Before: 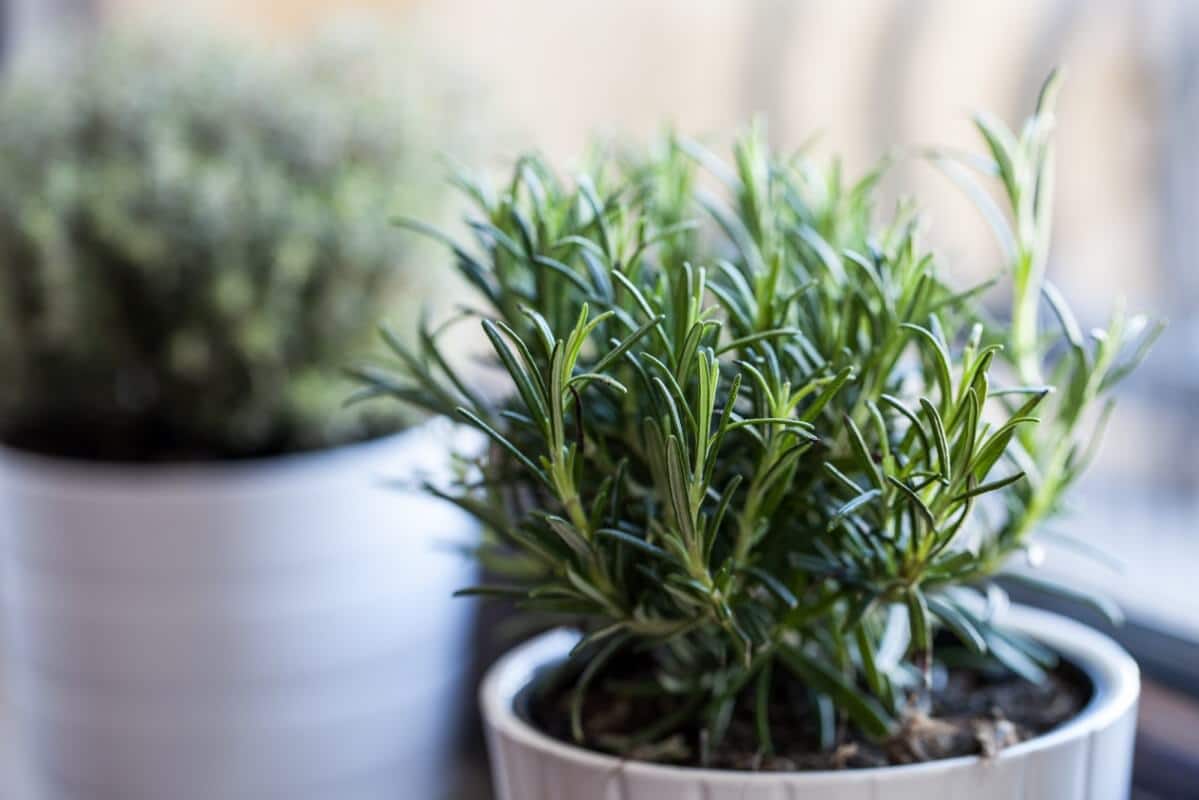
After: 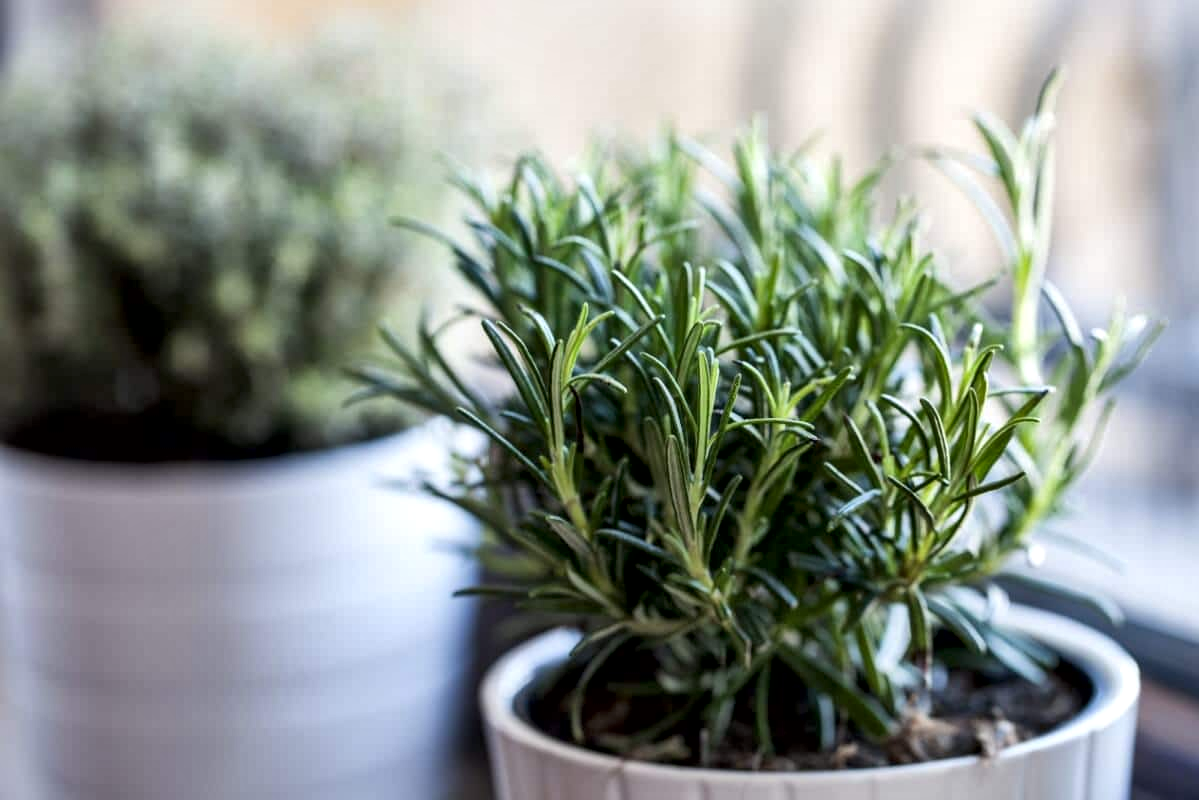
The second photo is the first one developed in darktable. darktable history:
local contrast: mode bilateral grid, contrast 24, coarseness 60, detail 152%, midtone range 0.2
